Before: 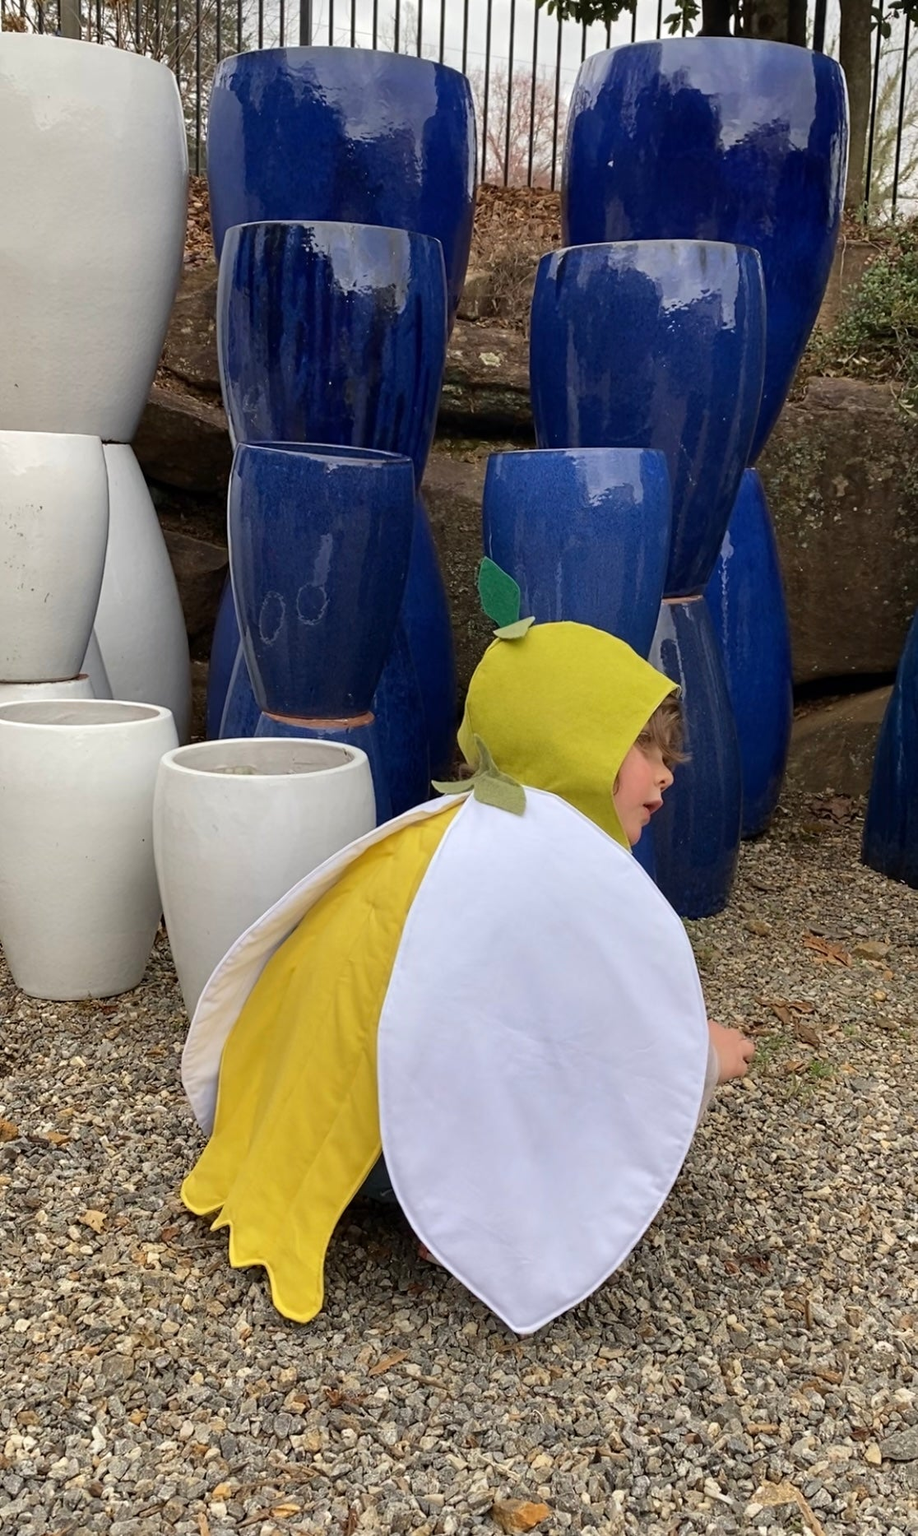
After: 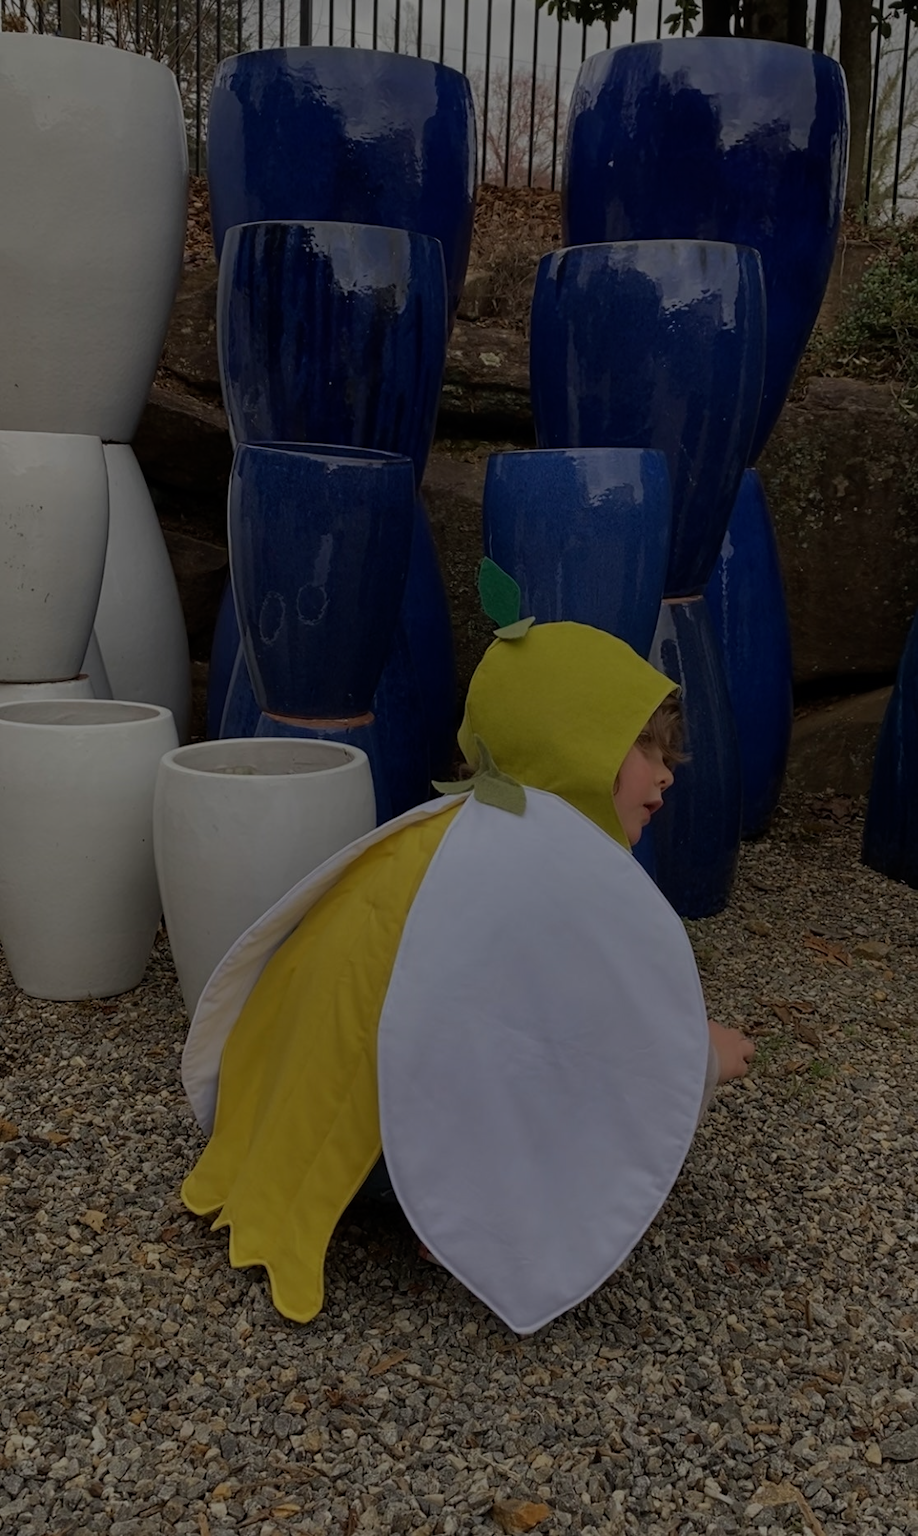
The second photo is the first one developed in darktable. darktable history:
exposure: exposure -2.002 EV, compensate highlight preservation false
color balance rgb: on, module defaults
